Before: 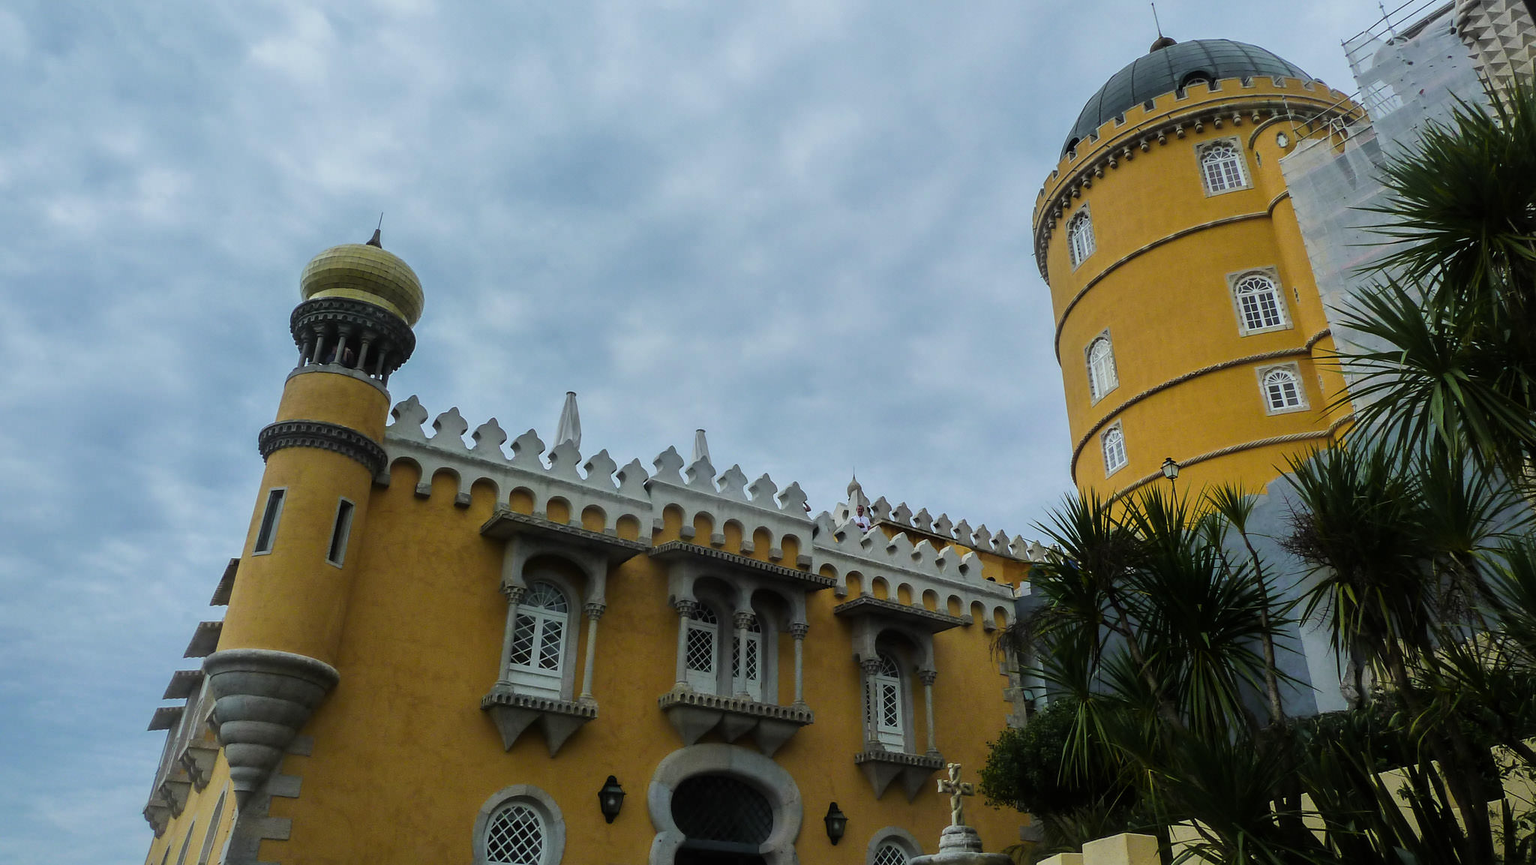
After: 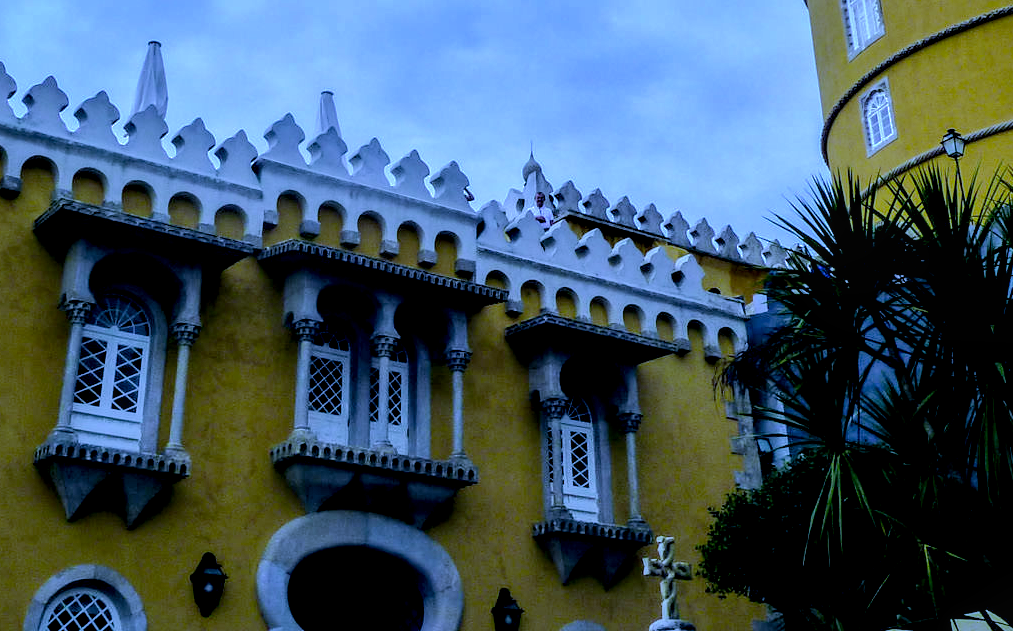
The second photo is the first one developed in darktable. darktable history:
tone equalizer: -8 EV -0.417 EV, -7 EV -0.389 EV, -6 EV -0.333 EV, -5 EV -0.222 EV, -3 EV 0.222 EV, -2 EV 0.333 EV, -1 EV 0.389 EV, +0 EV 0.417 EV, edges refinement/feathering 500, mask exposure compensation -1.57 EV, preserve details no
exposure: black level correction 0.016, exposure -0.009 EV, compensate highlight preservation false
crop: left 29.672%, top 41.786%, right 20.851%, bottom 3.487%
local contrast: on, module defaults
white balance: red 0.766, blue 1.537
tone curve: curves: ch0 [(0, 0) (0.004, 0.002) (0.02, 0.013) (0.218, 0.218) (0.664, 0.718) (0.832, 0.873) (1, 1)], preserve colors none
shadows and highlights: shadows 40, highlights -60
